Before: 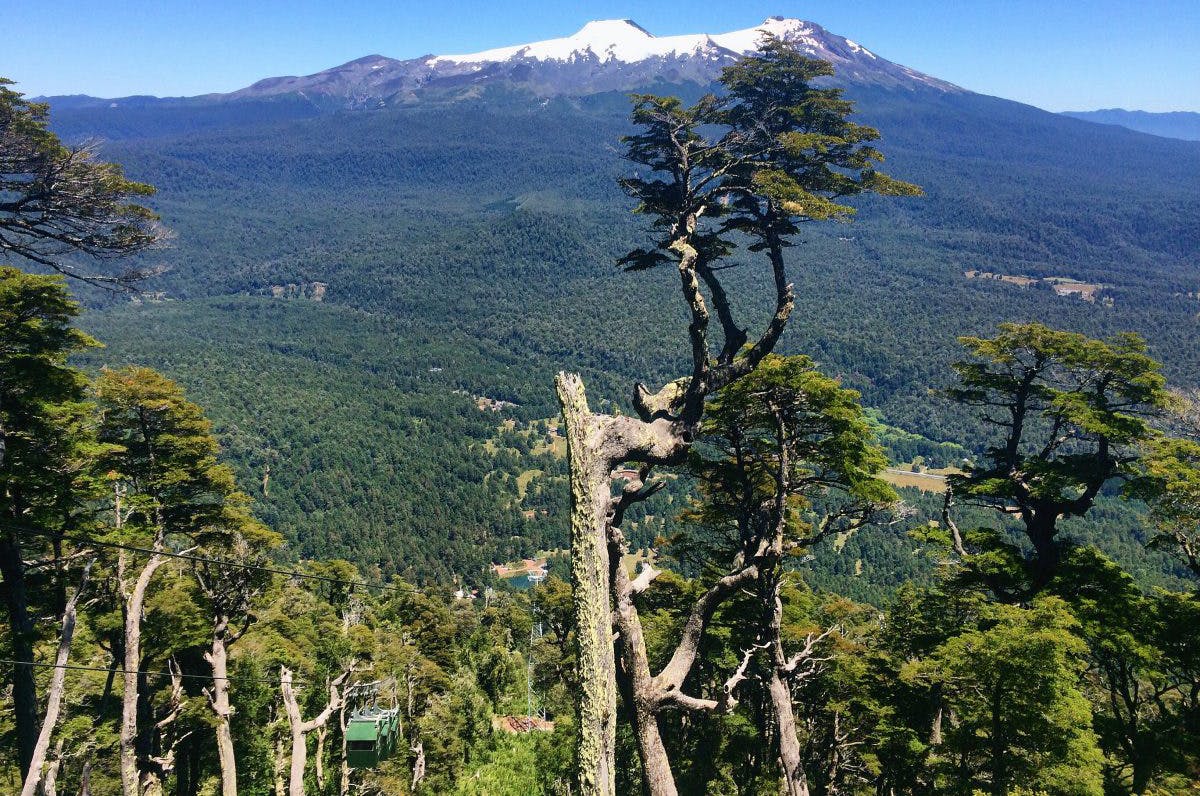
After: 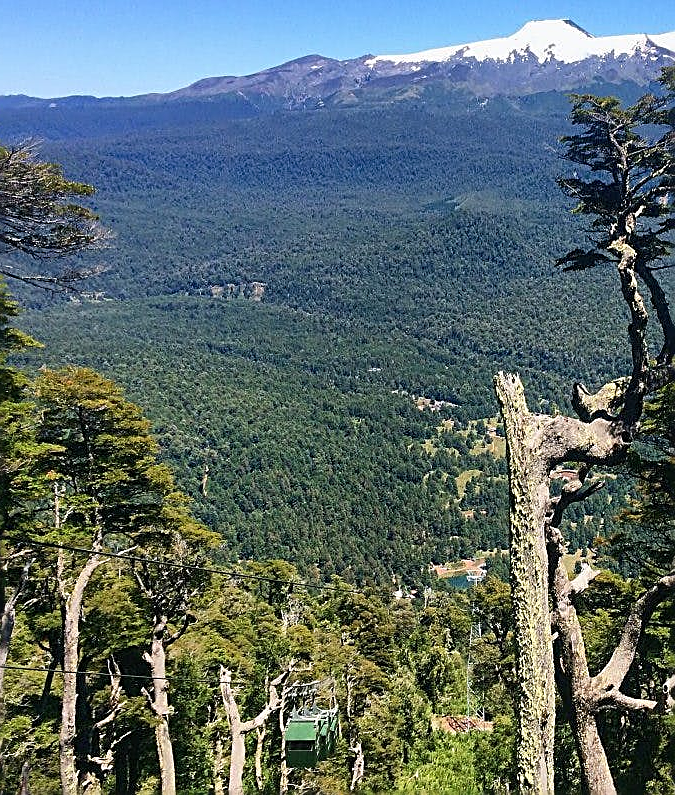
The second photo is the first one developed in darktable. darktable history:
crop: left 5.114%, right 38.589%
sharpen: amount 0.901
